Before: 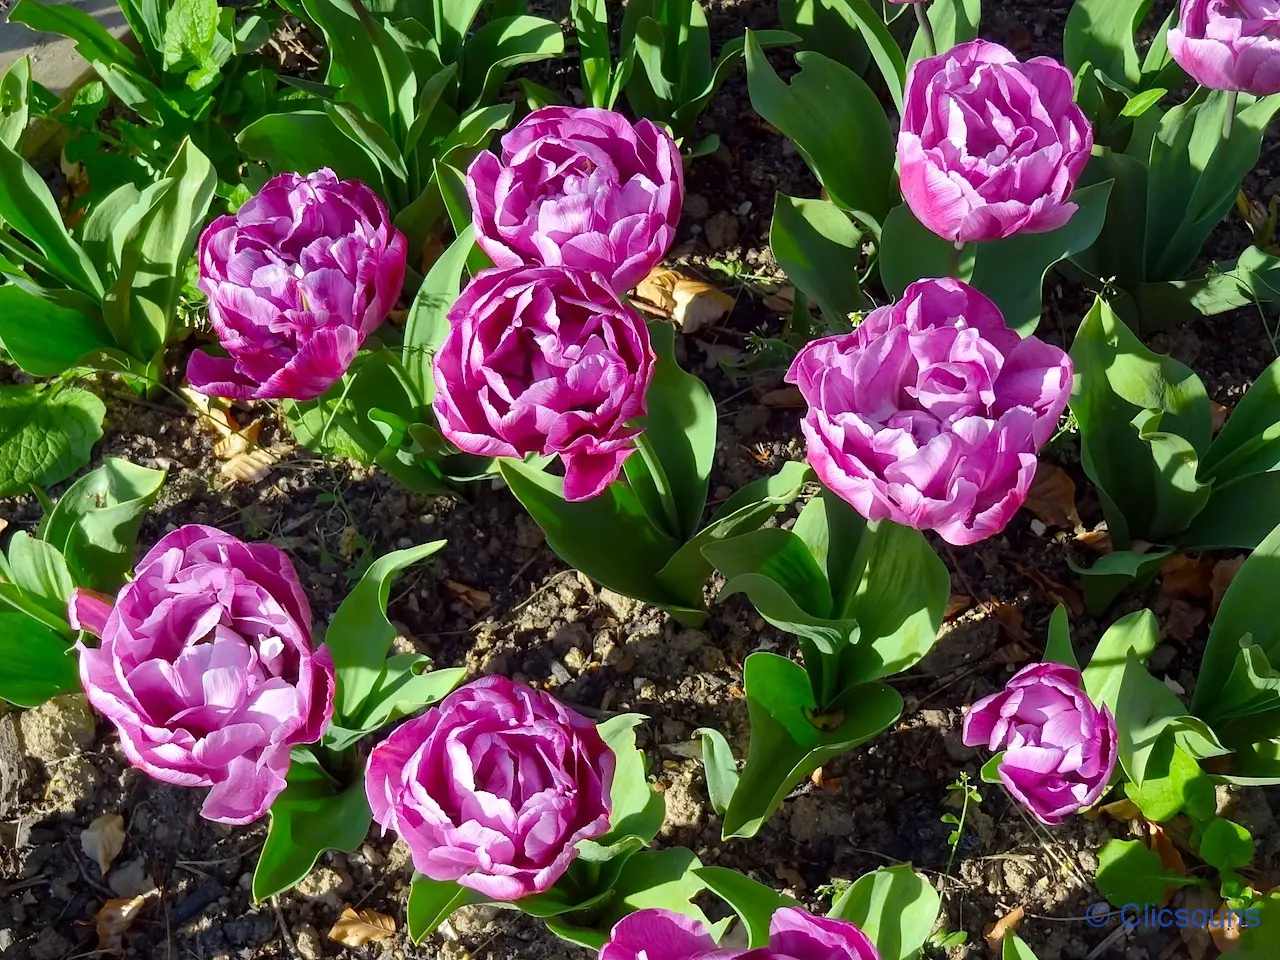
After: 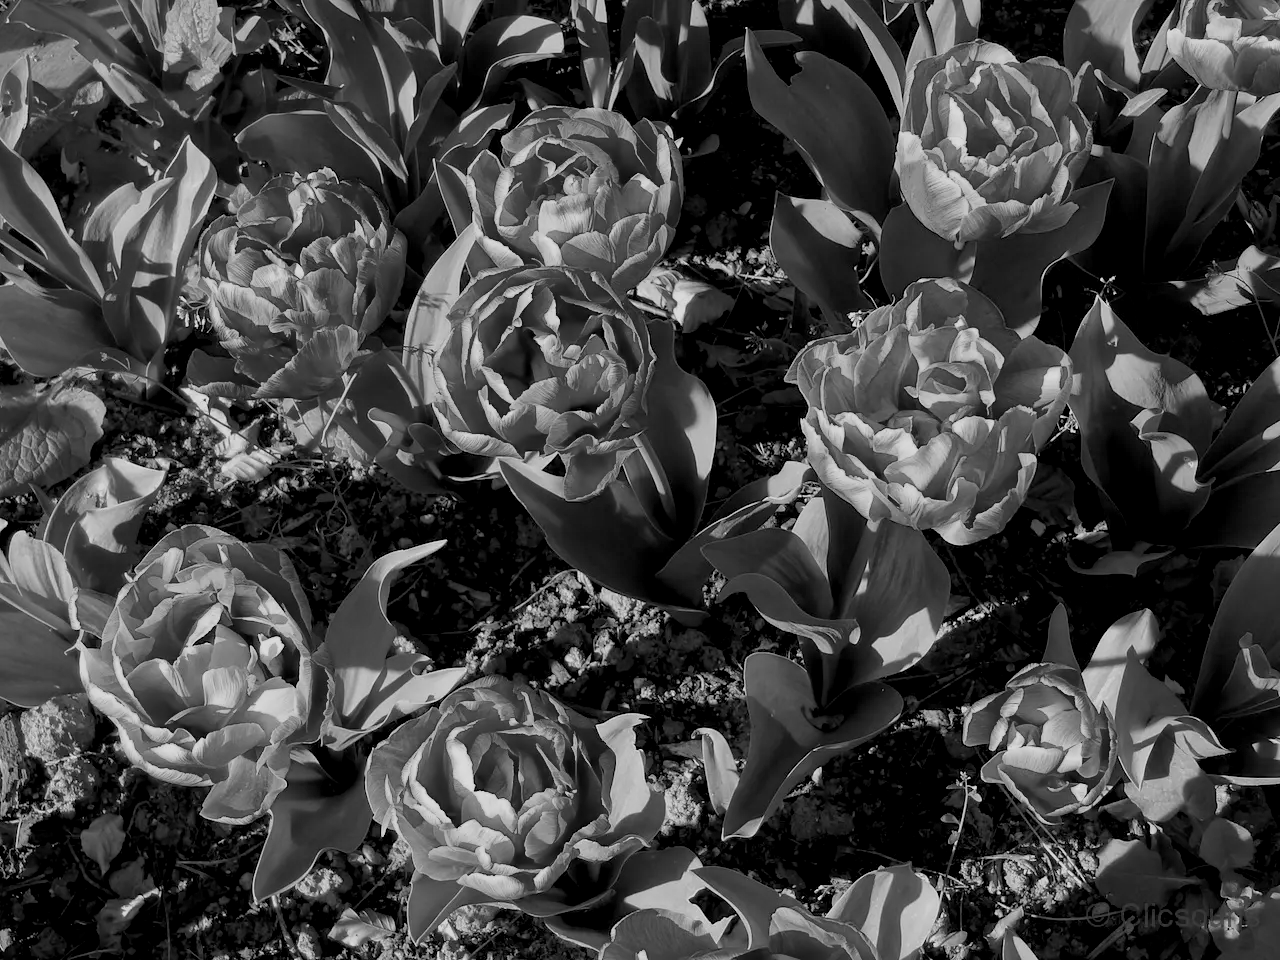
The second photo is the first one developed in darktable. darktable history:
monochrome: a 16.01, b -2.65, highlights 0.52
exposure: black level correction 0.011, exposure -0.478 EV, compensate highlight preservation false
